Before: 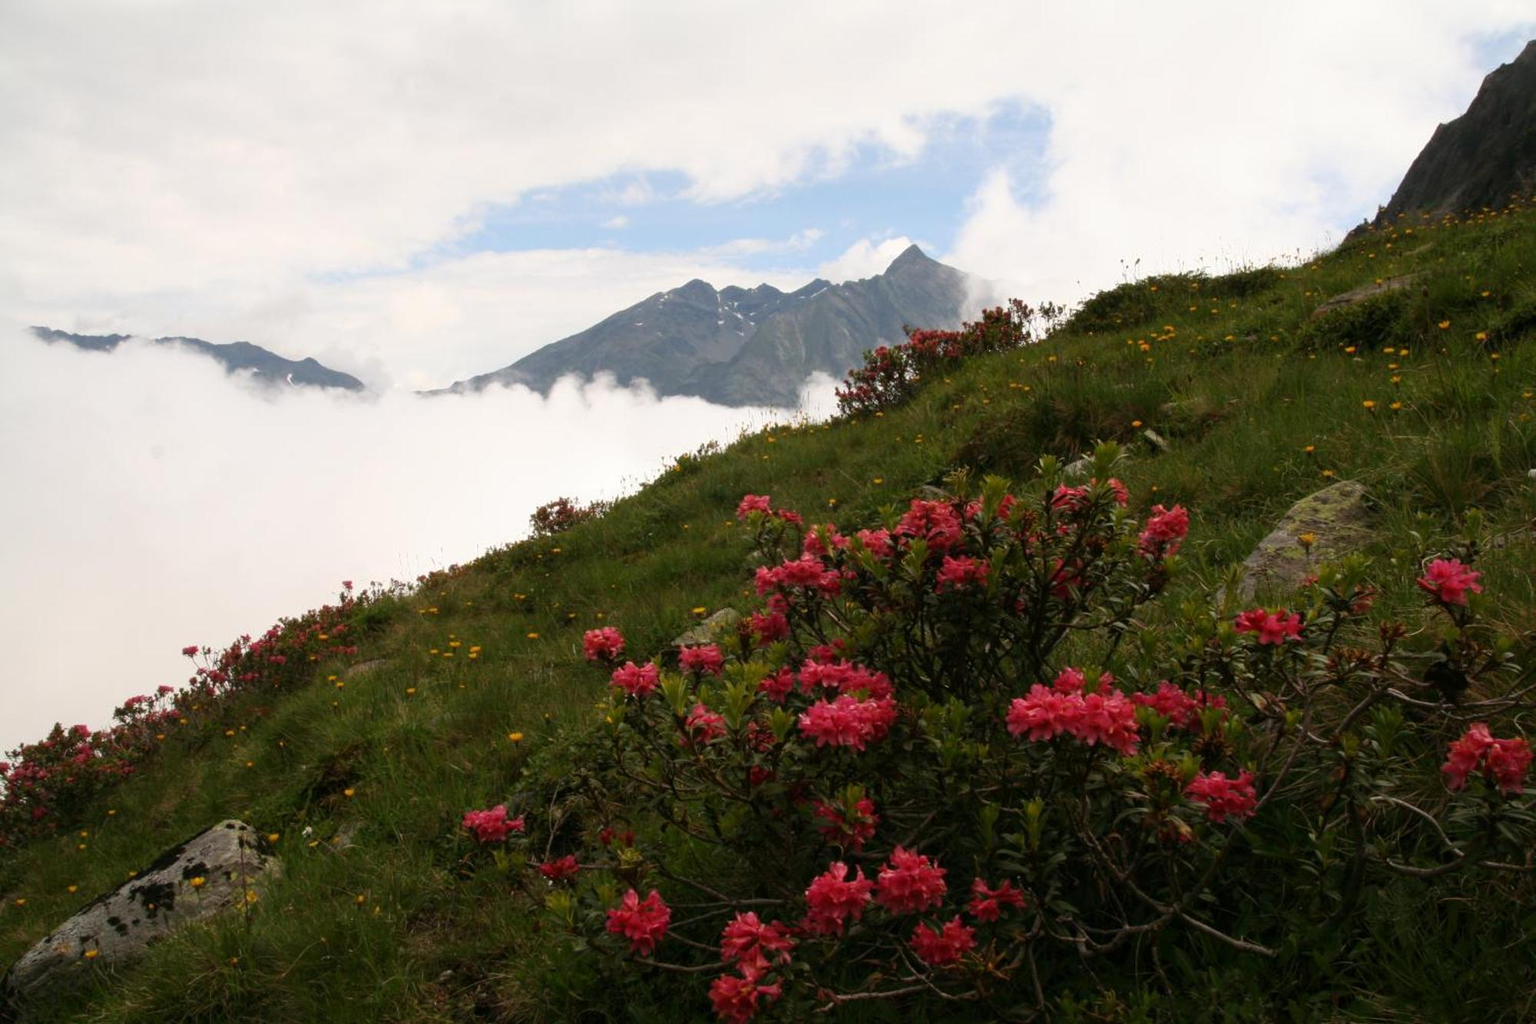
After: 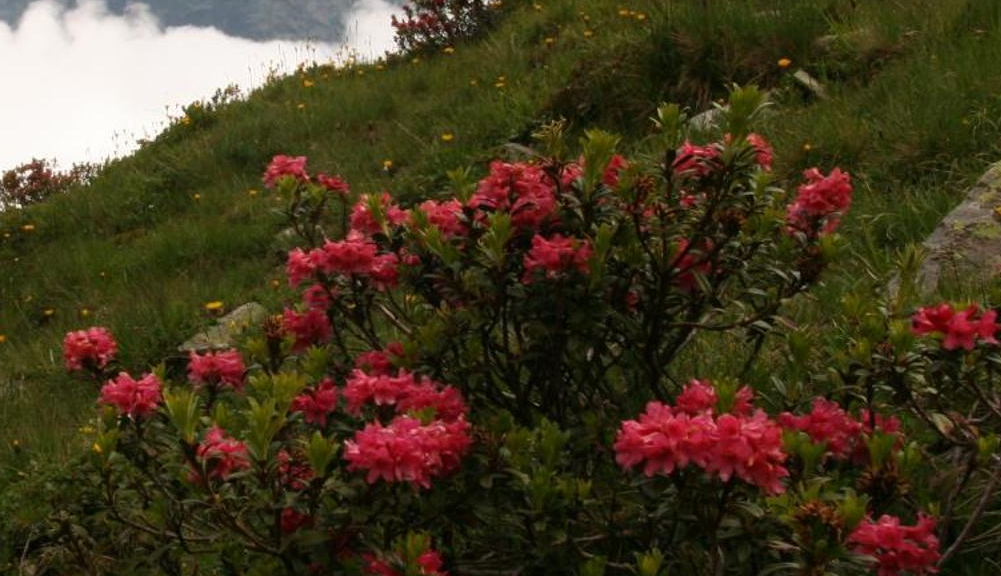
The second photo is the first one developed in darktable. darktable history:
crop: left 34.836%, top 36.74%, right 15.095%, bottom 19.998%
